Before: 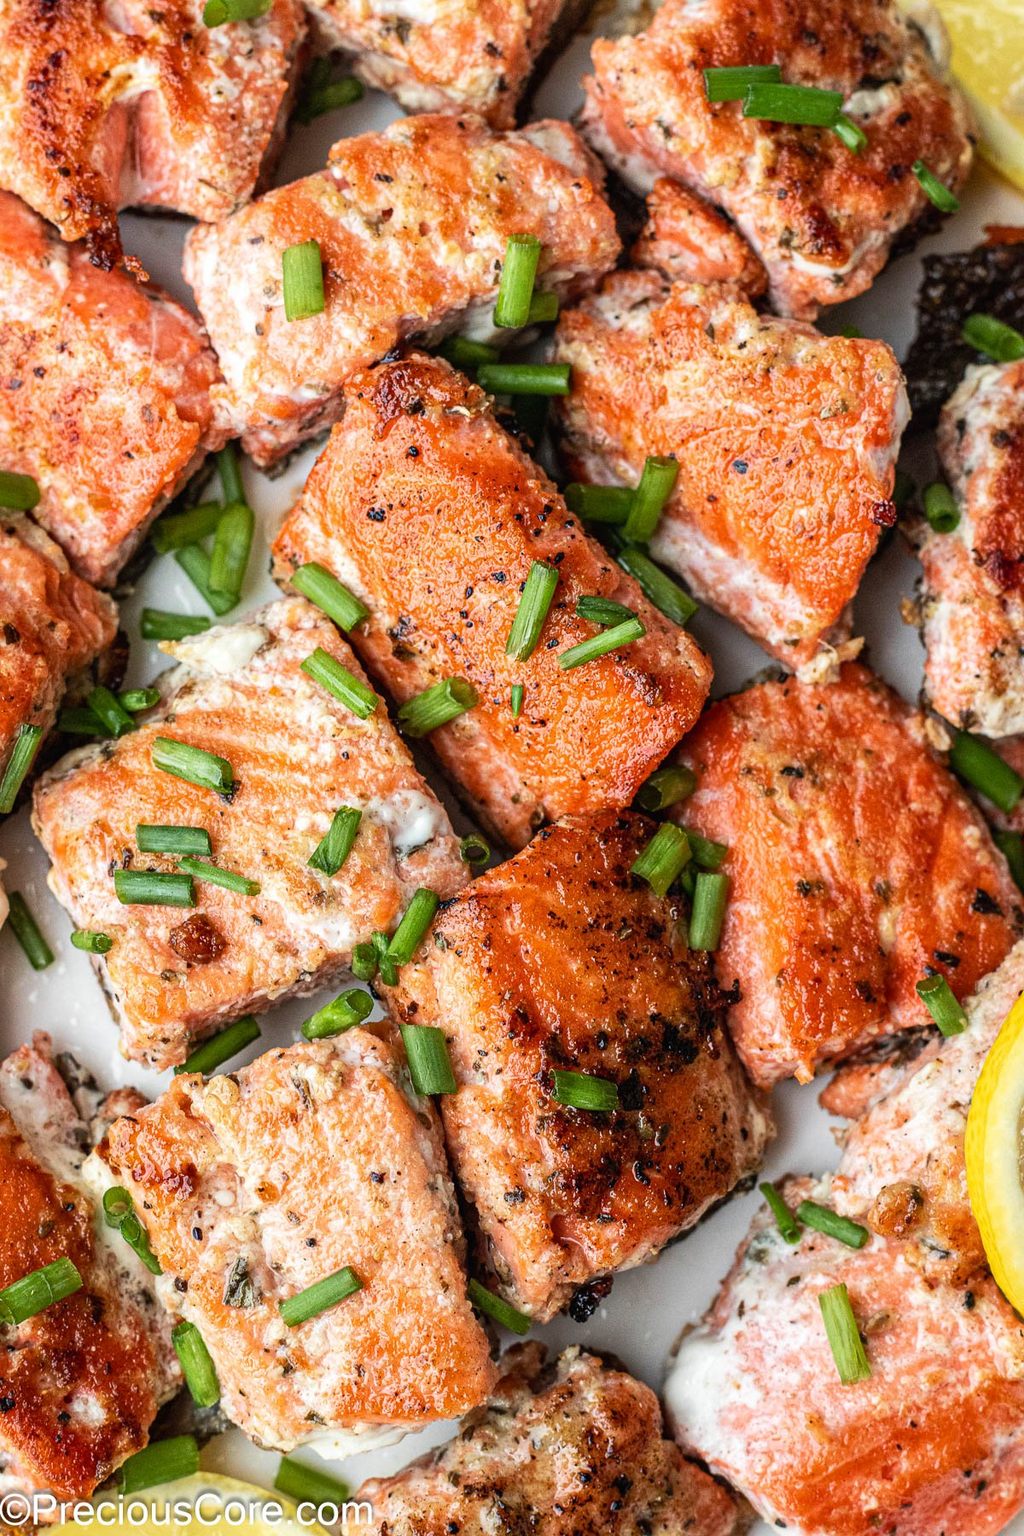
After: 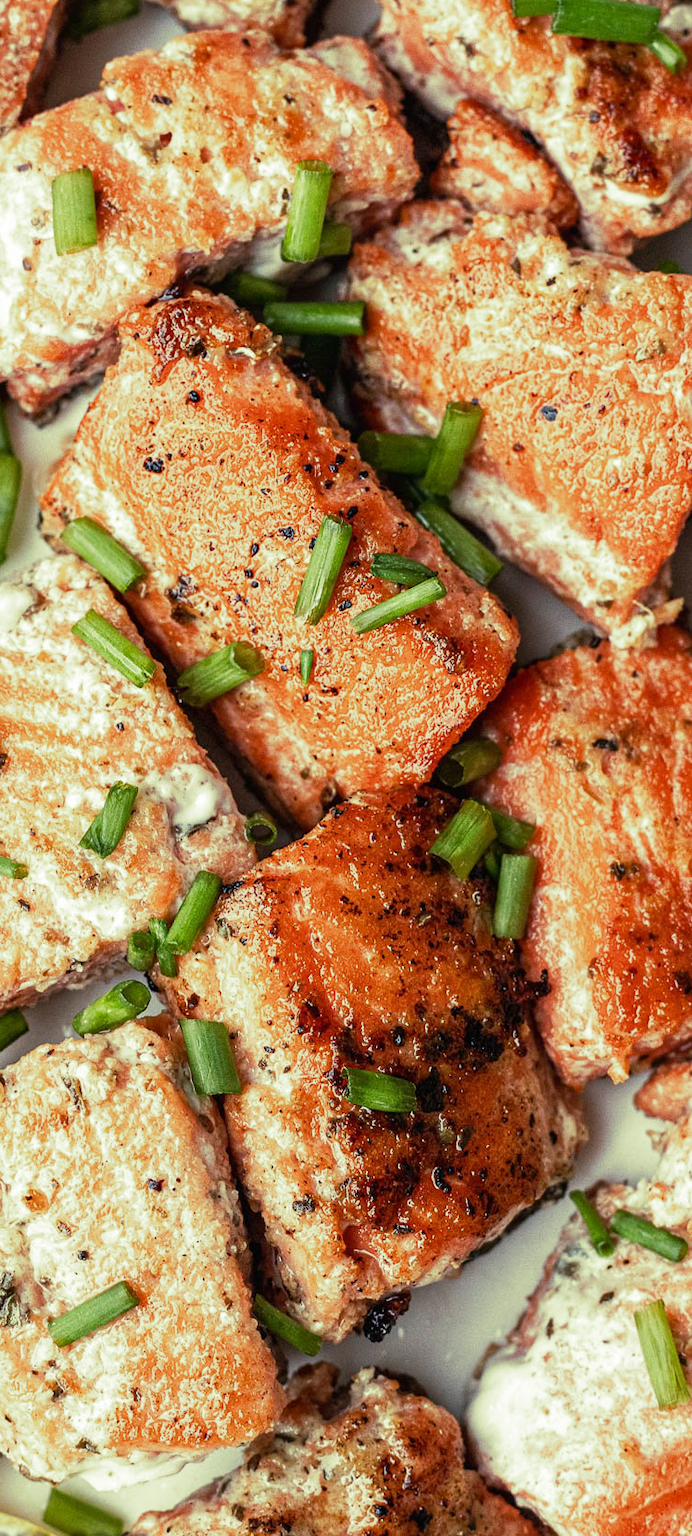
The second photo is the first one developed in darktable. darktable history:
crop and rotate: left 22.918%, top 5.629%, right 14.711%, bottom 2.247%
split-toning: shadows › hue 290.82°, shadows › saturation 0.34, highlights › saturation 0.38, balance 0, compress 50%
